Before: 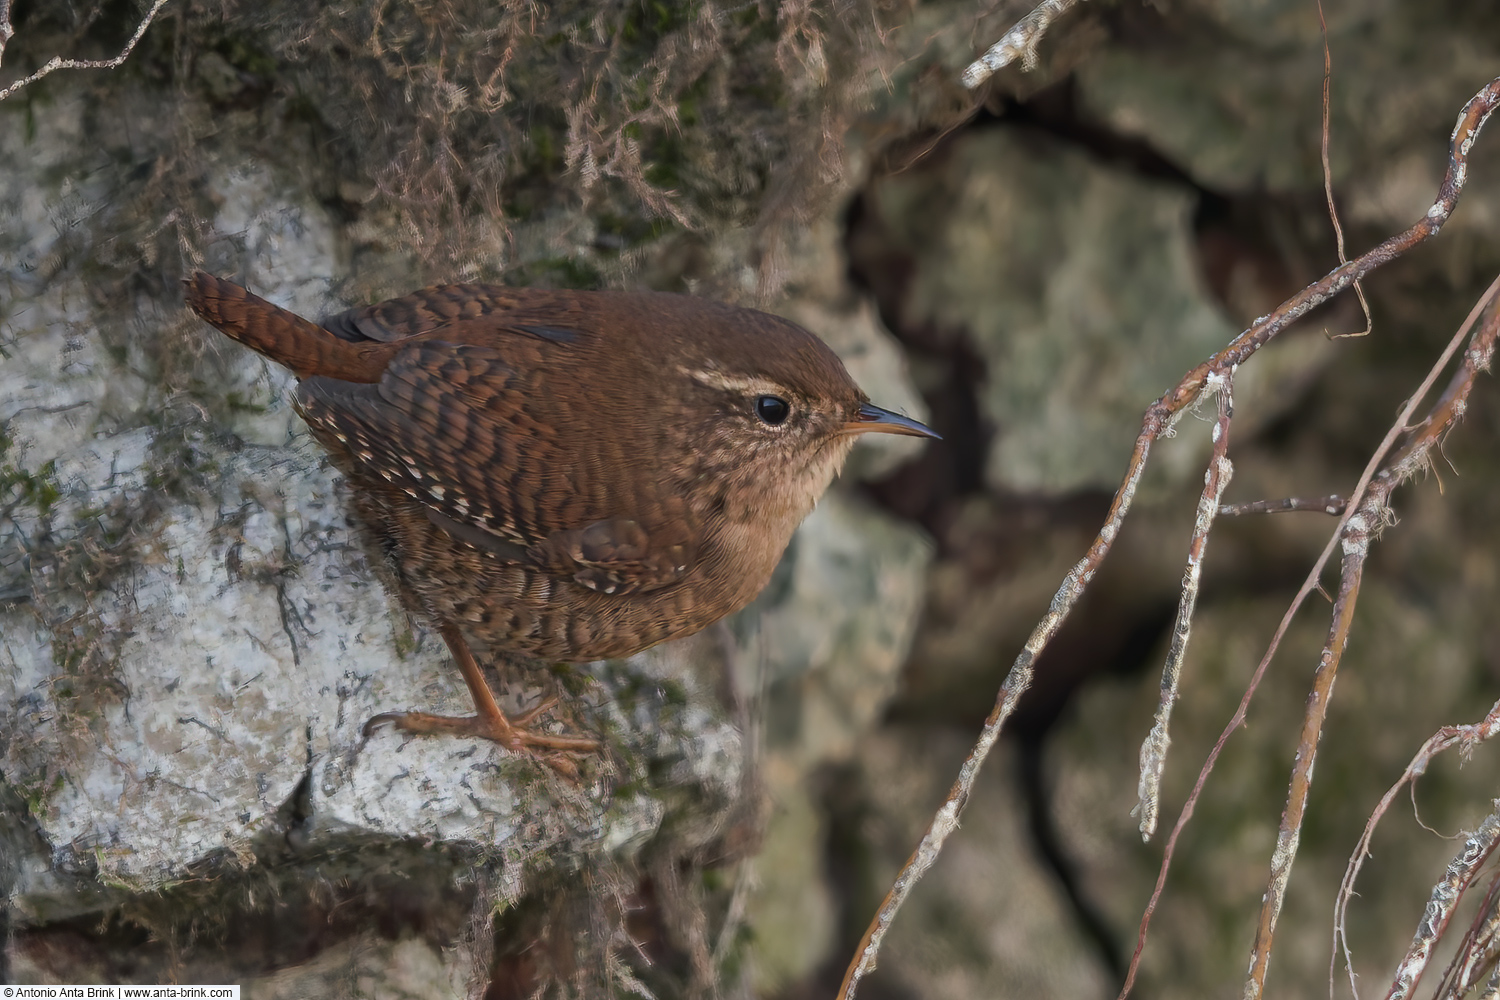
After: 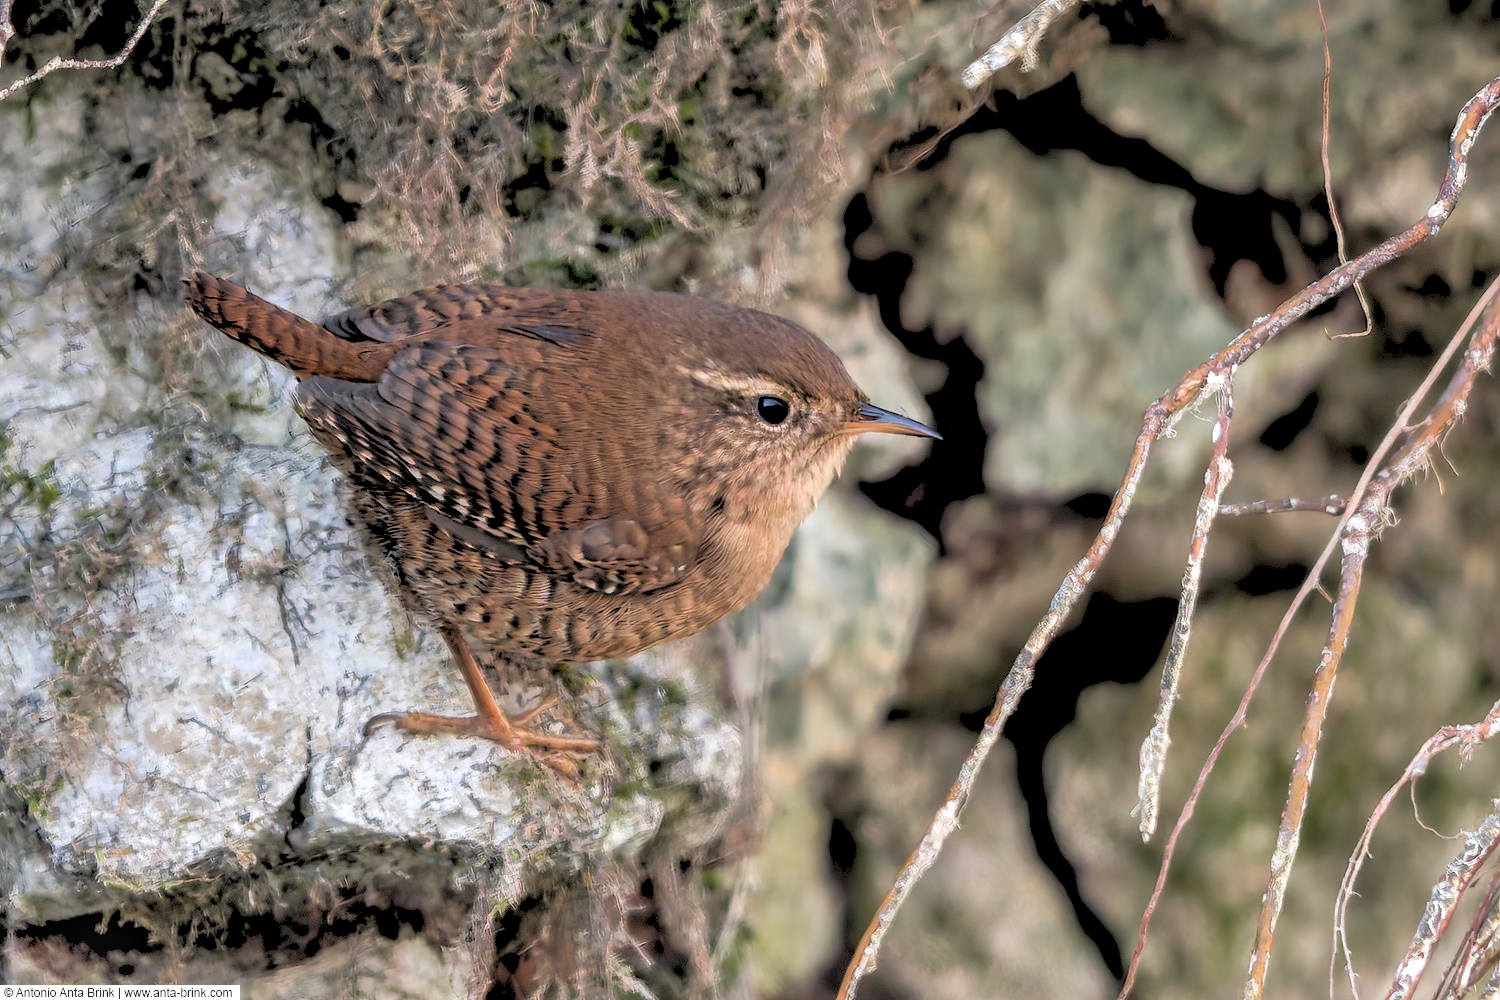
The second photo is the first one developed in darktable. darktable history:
rgb levels: levels [[0.027, 0.429, 0.996], [0, 0.5, 1], [0, 0.5, 1]]
exposure: black level correction 0.001, exposure 0.5 EV, compensate exposure bias true, compensate highlight preservation false
local contrast: on, module defaults
white balance: red 1.004, blue 1.024
vibrance: on, module defaults
